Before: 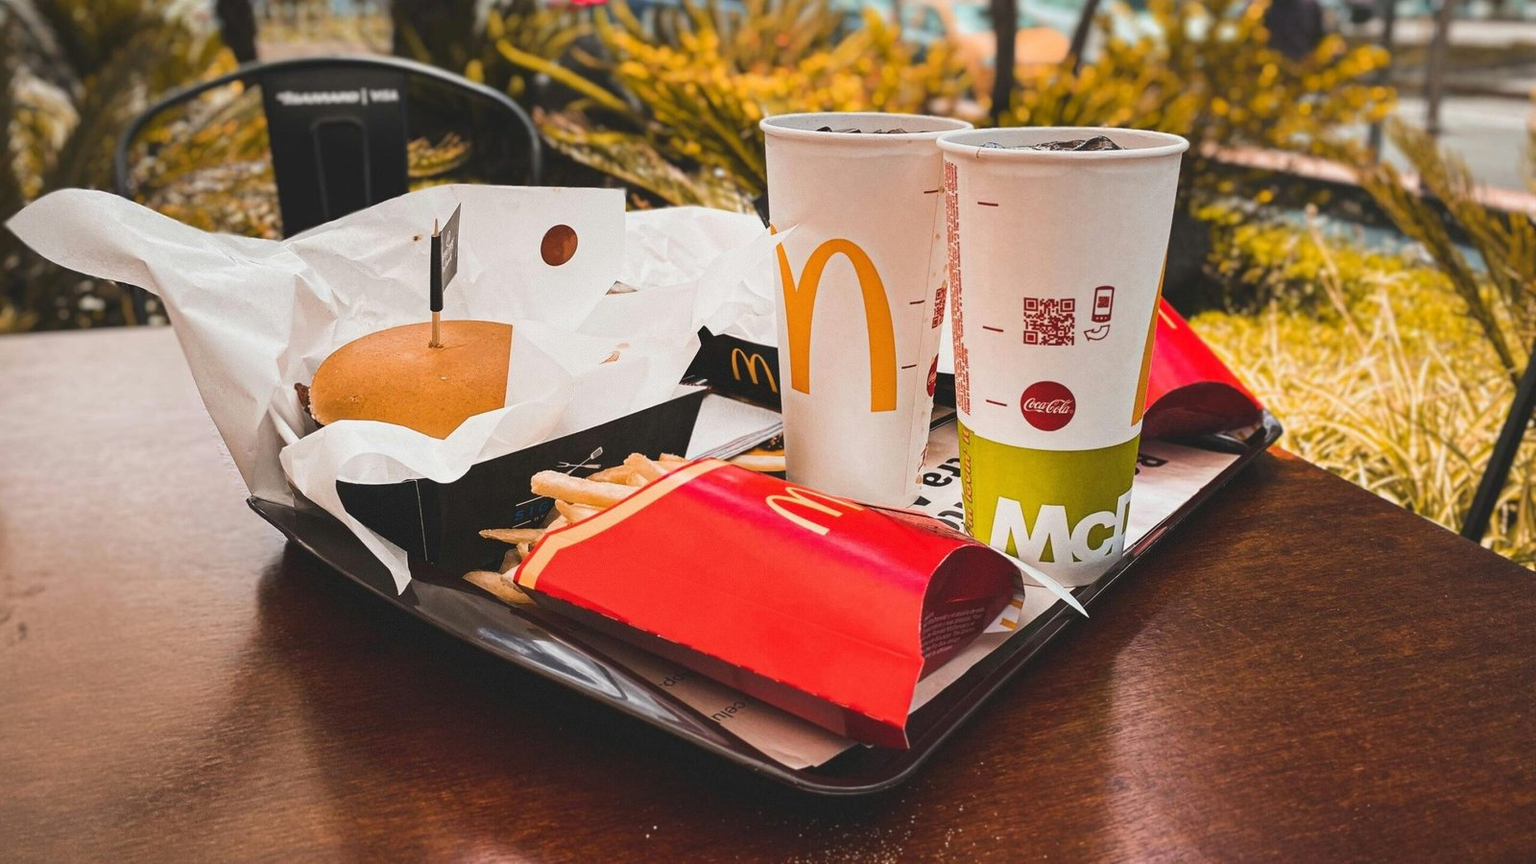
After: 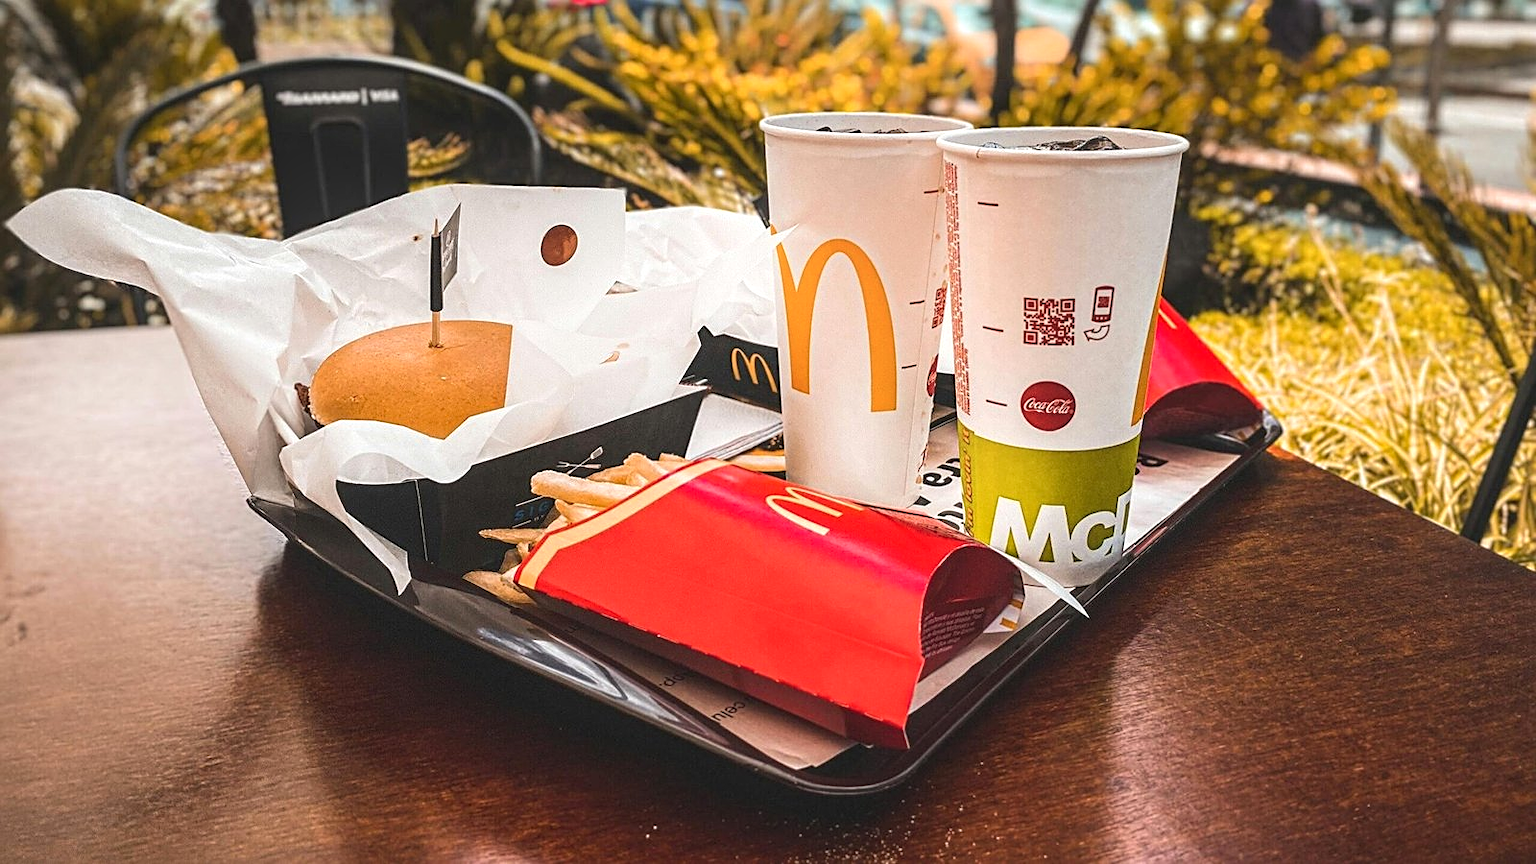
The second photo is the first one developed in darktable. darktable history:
local contrast: detail 130%
sharpen: on, module defaults
shadows and highlights: shadows -24.28, highlights 49.77, soften with gaussian
exposure: exposure 0.207 EV, compensate highlight preservation false
